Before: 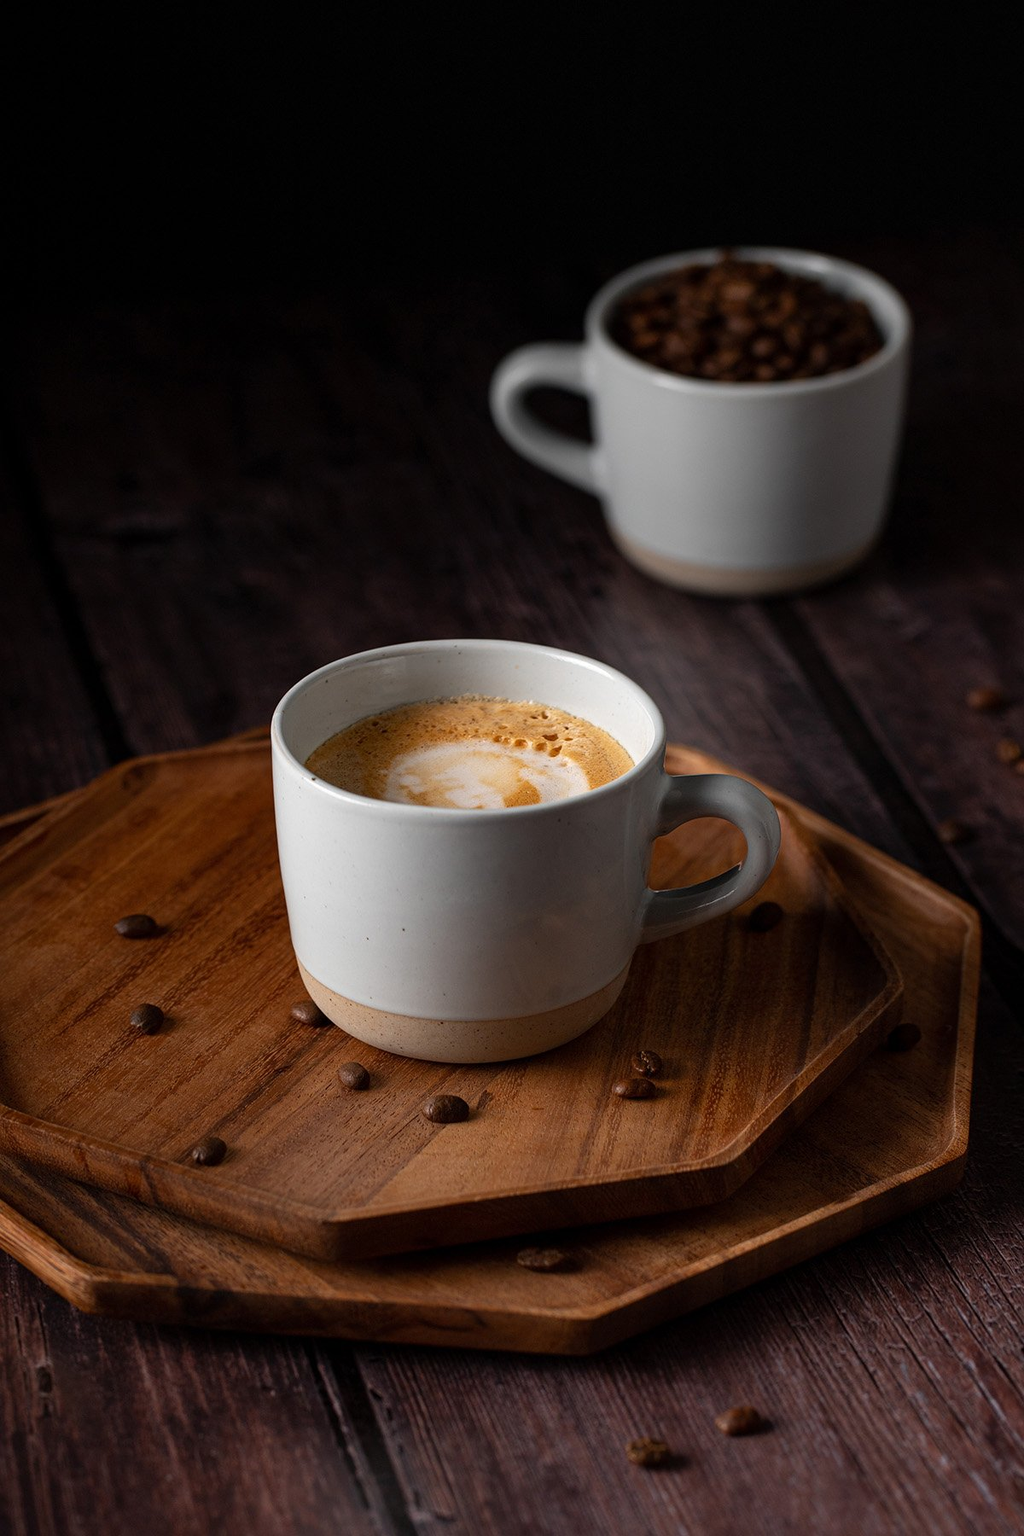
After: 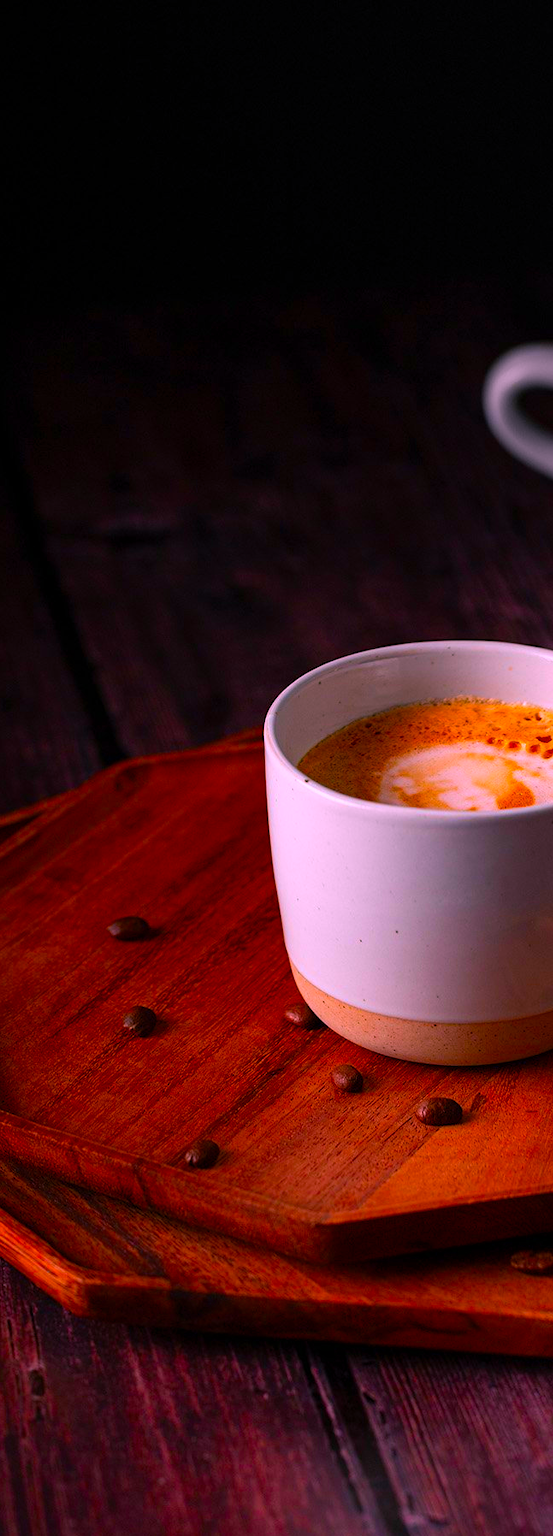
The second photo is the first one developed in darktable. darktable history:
color correction: highlights a* 18.89, highlights b* -11.78, saturation 1.64
color balance rgb: shadows lift › chroma 2.053%, shadows lift › hue 247.29°, perceptual saturation grading › global saturation 39.156%, global vibrance 20%
crop: left 0.826%, right 45.217%, bottom 0.081%
